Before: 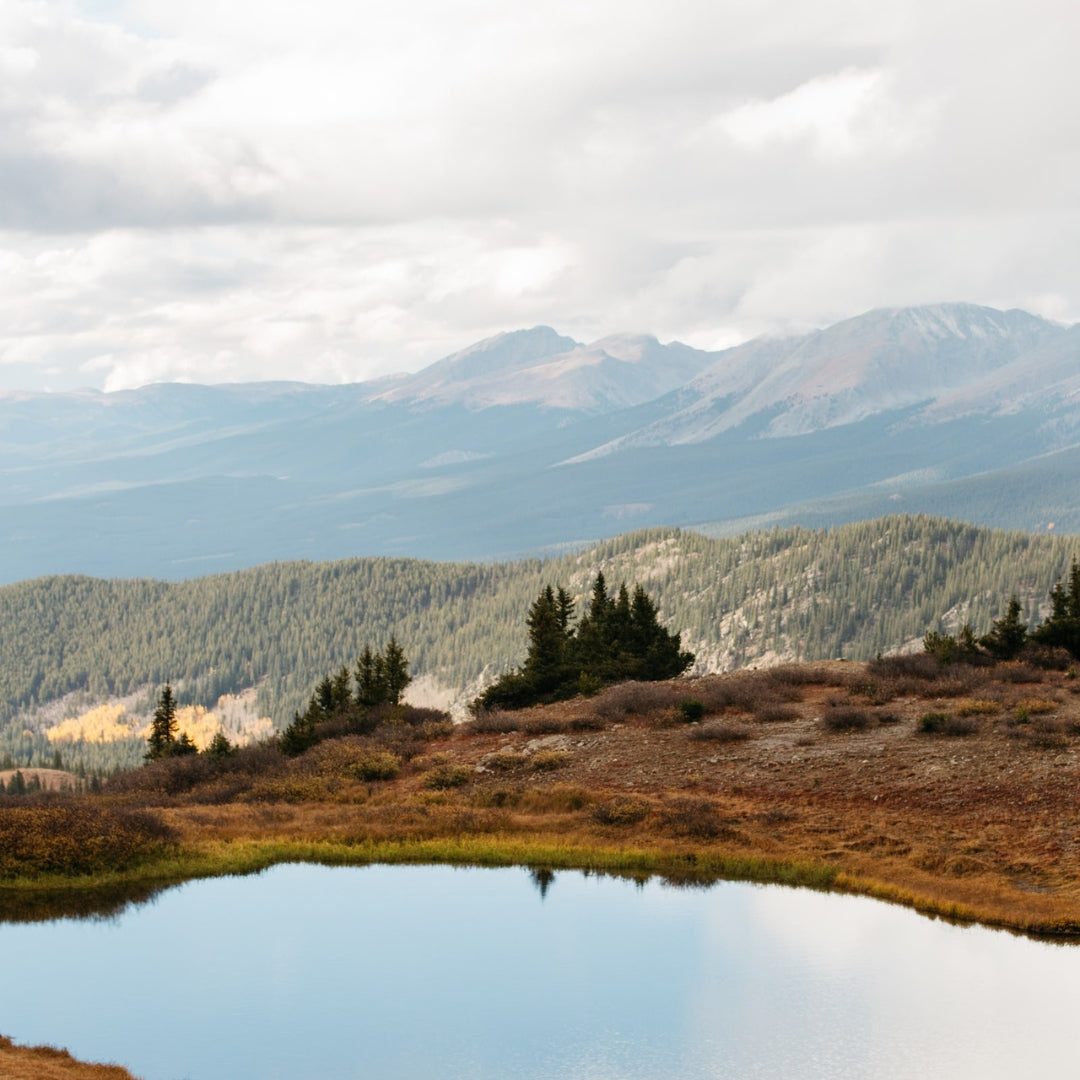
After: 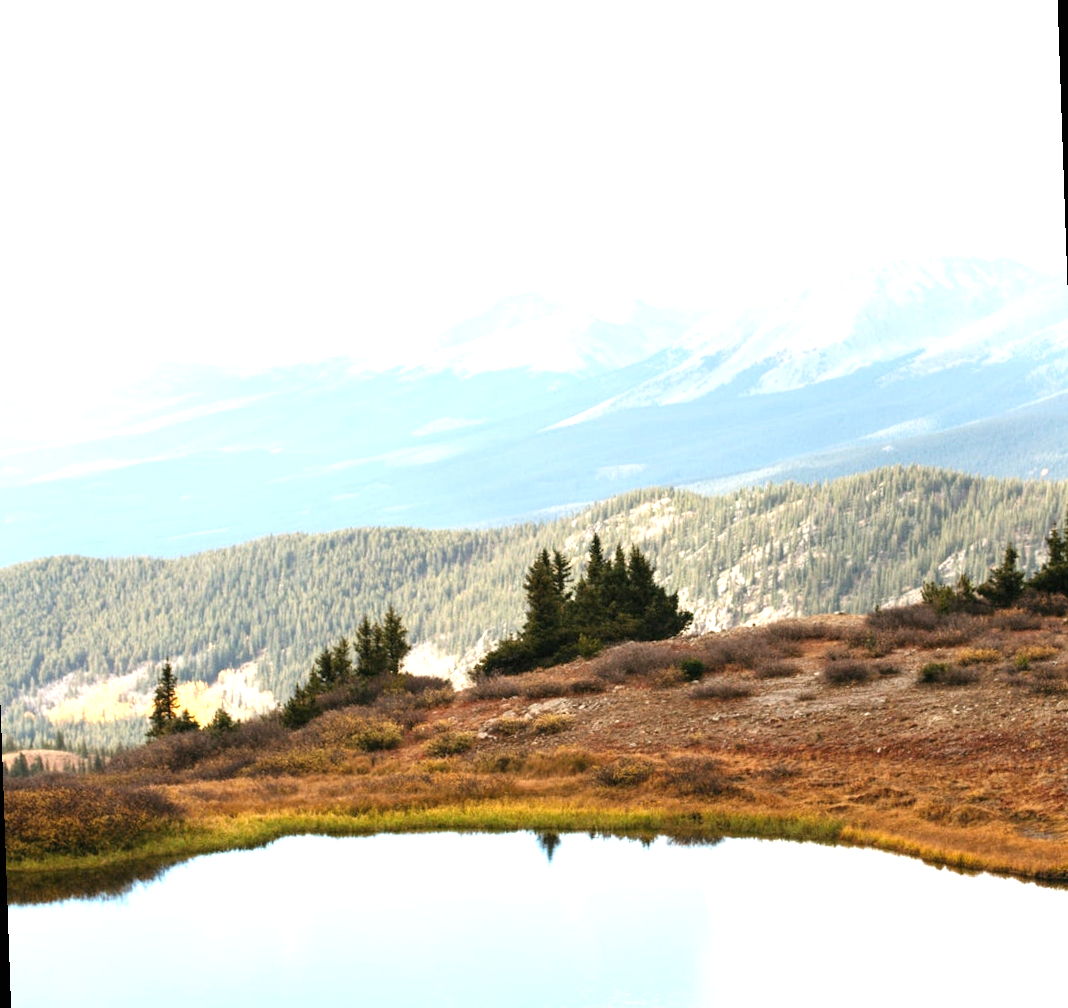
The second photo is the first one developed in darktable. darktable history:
exposure: black level correction 0, exposure 1.1 EV, compensate highlight preservation false
white balance: red 0.988, blue 1.017
rotate and perspective: rotation -2°, crop left 0.022, crop right 0.978, crop top 0.049, crop bottom 0.951
